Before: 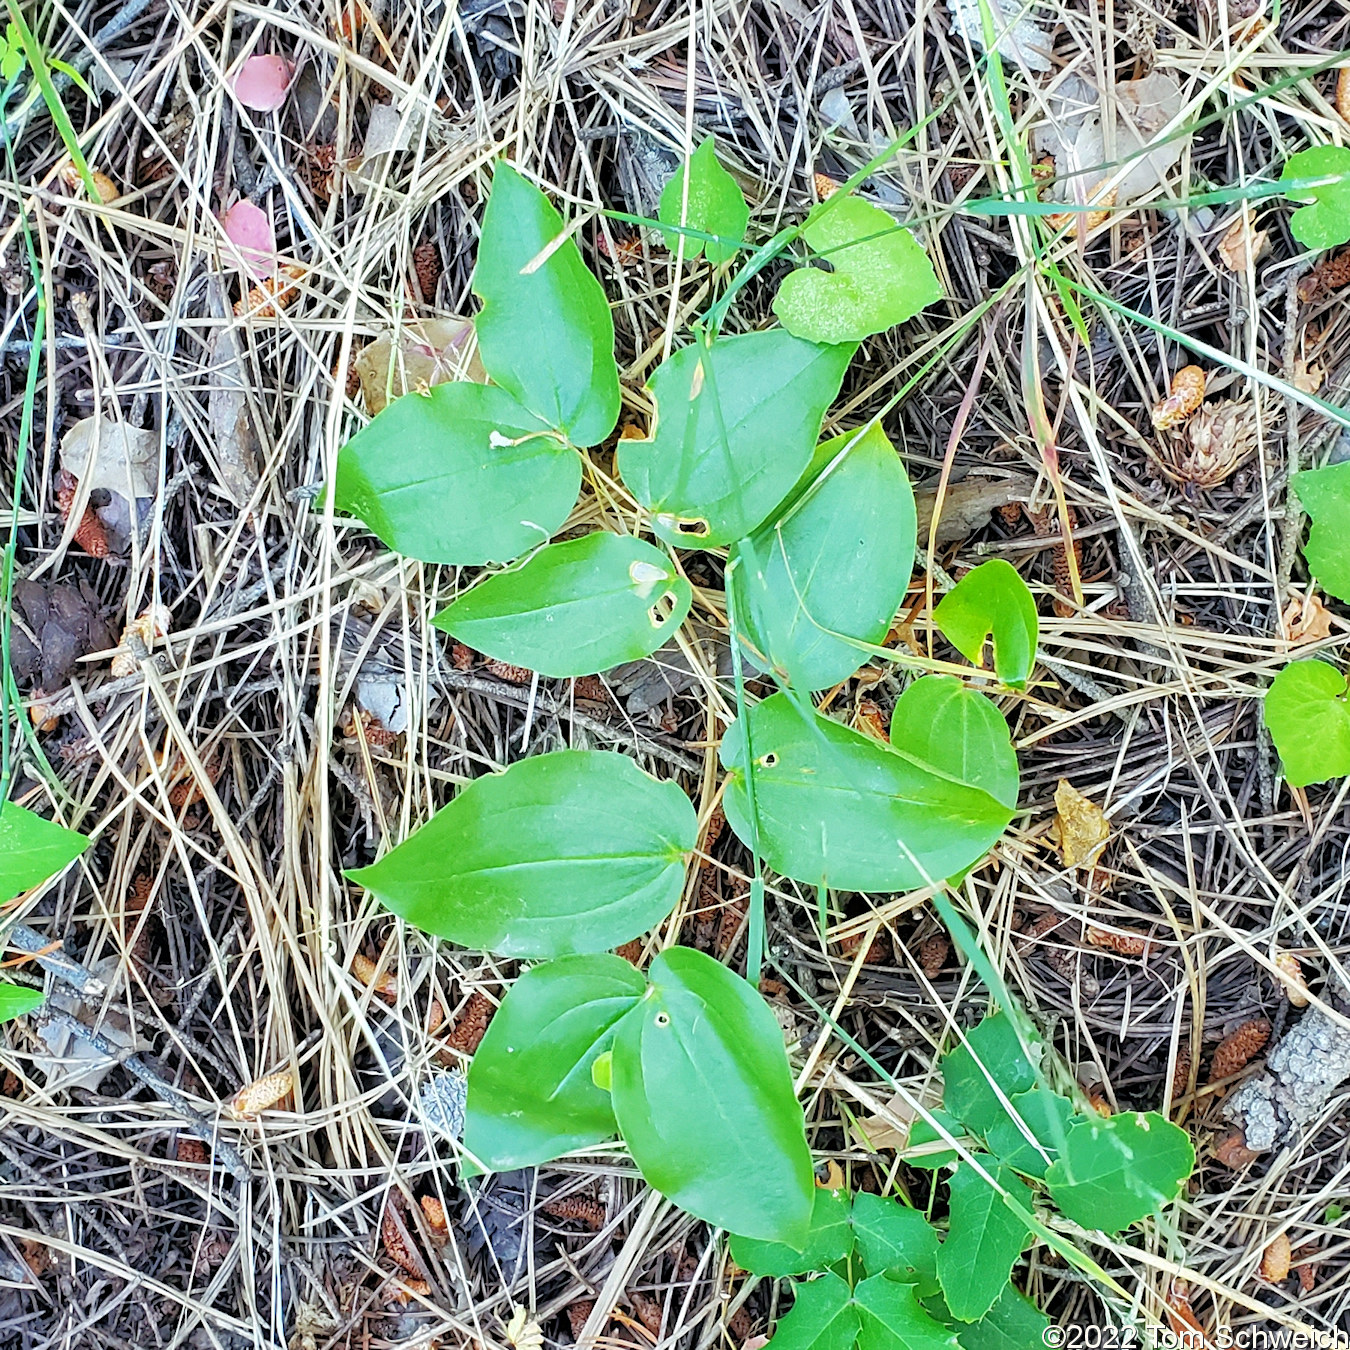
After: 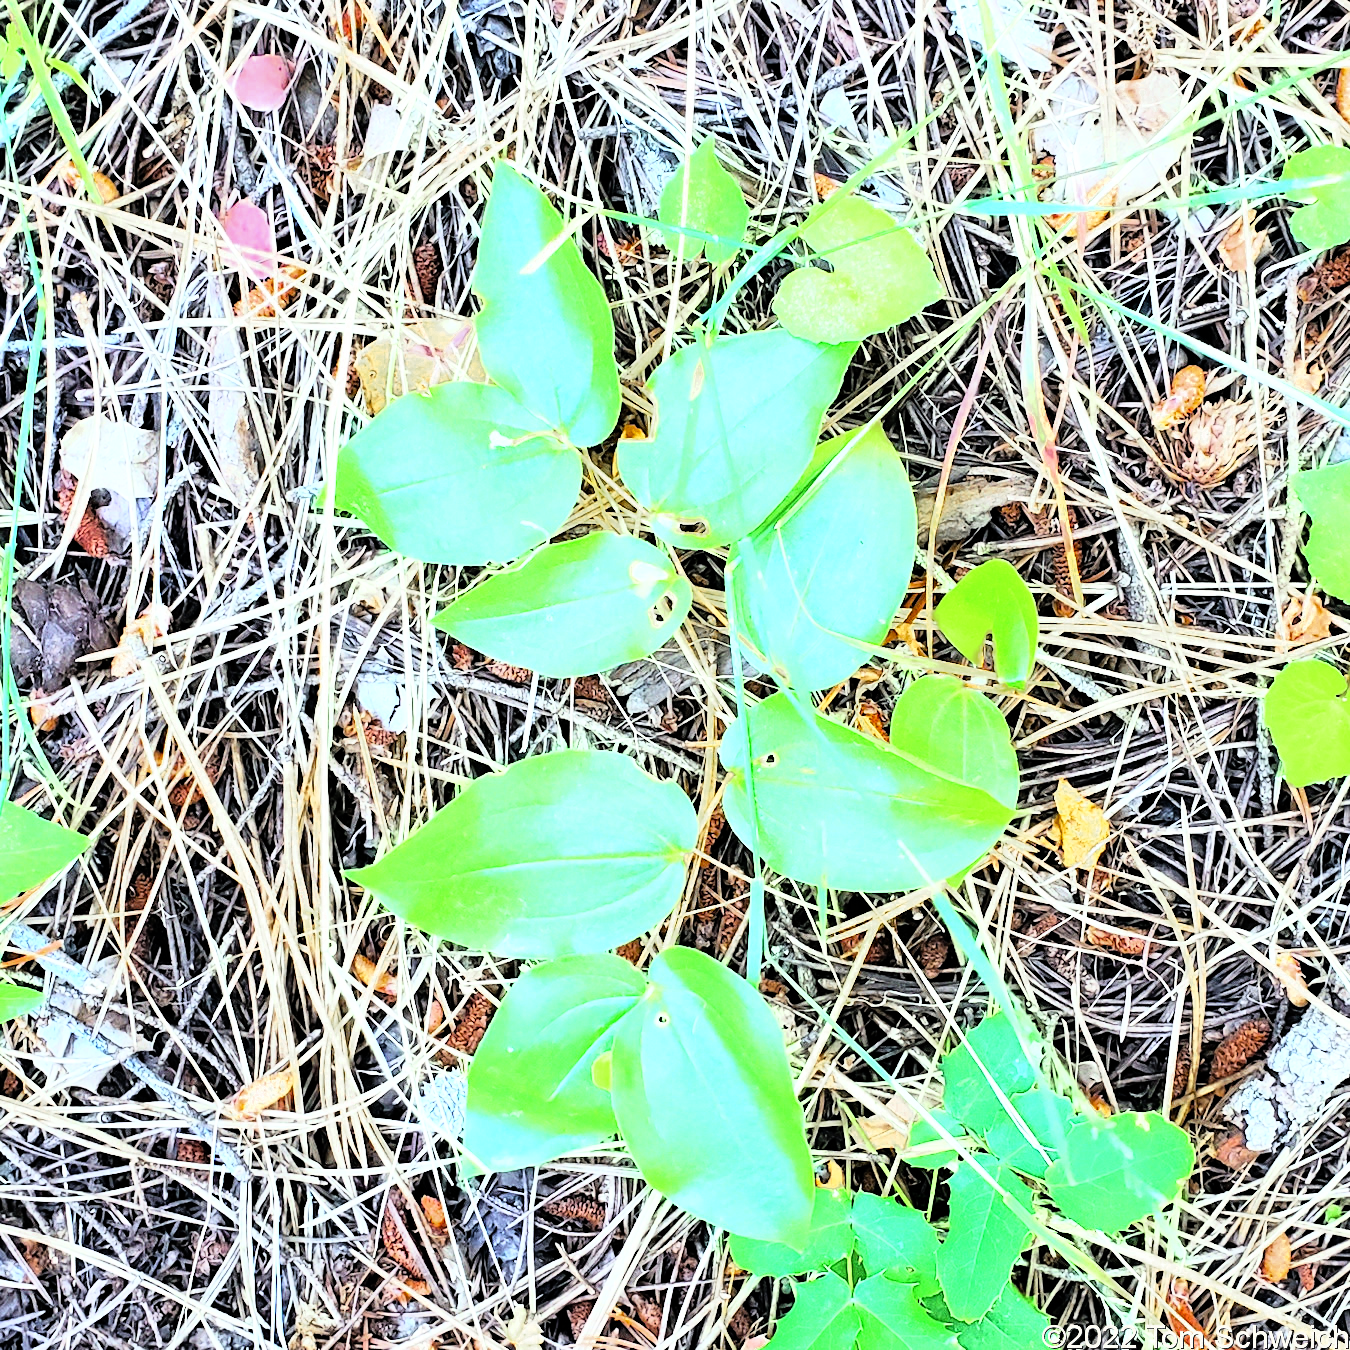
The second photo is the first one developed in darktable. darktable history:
rgb curve: curves: ch0 [(0, 0) (0.21, 0.15) (0.24, 0.21) (0.5, 0.75) (0.75, 0.96) (0.89, 0.99) (1, 1)]; ch1 [(0, 0.02) (0.21, 0.13) (0.25, 0.2) (0.5, 0.67) (0.75, 0.9) (0.89, 0.97) (1, 1)]; ch2 [(0, 0.02) (0.21, 0.13) (0.25, 0.2) (0.5, 0.67) (0.75, 0.9) (0.89, 0.97) (1, 1)], compensate middle gray true
color zones: curves: ch0 [(0.11, 0.396) (0.195, 0.36) (0.25, 0.5) (0.303, 0.412) (0.357, 0.544) (0.75, 0.5) (0.967, 0.328)]; ch1 [(0, 0.468) (0.112, 0.512) (0.202, 0.6) (0.25, 0.5) (0.307, 0.352) (0.357, 0.544) (0.75, 0.5) (0.963, 0.524)]
